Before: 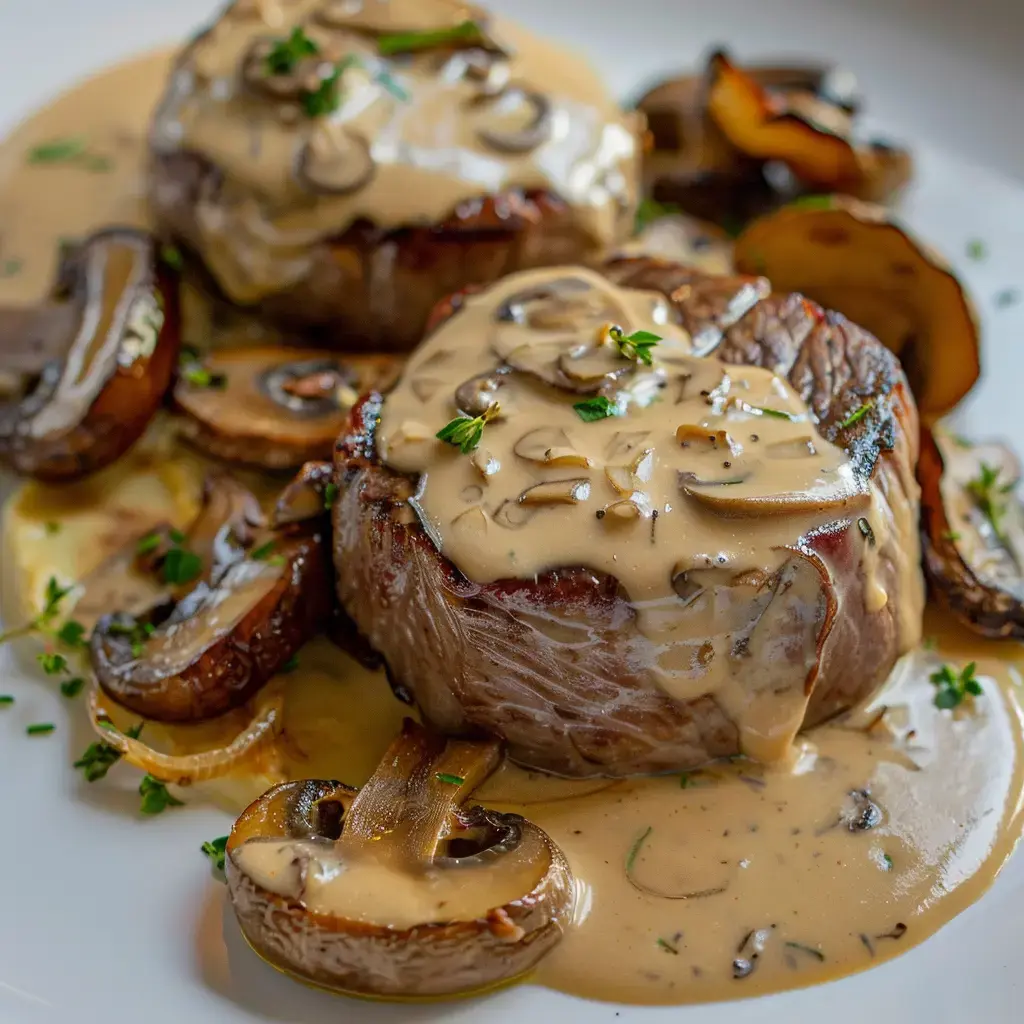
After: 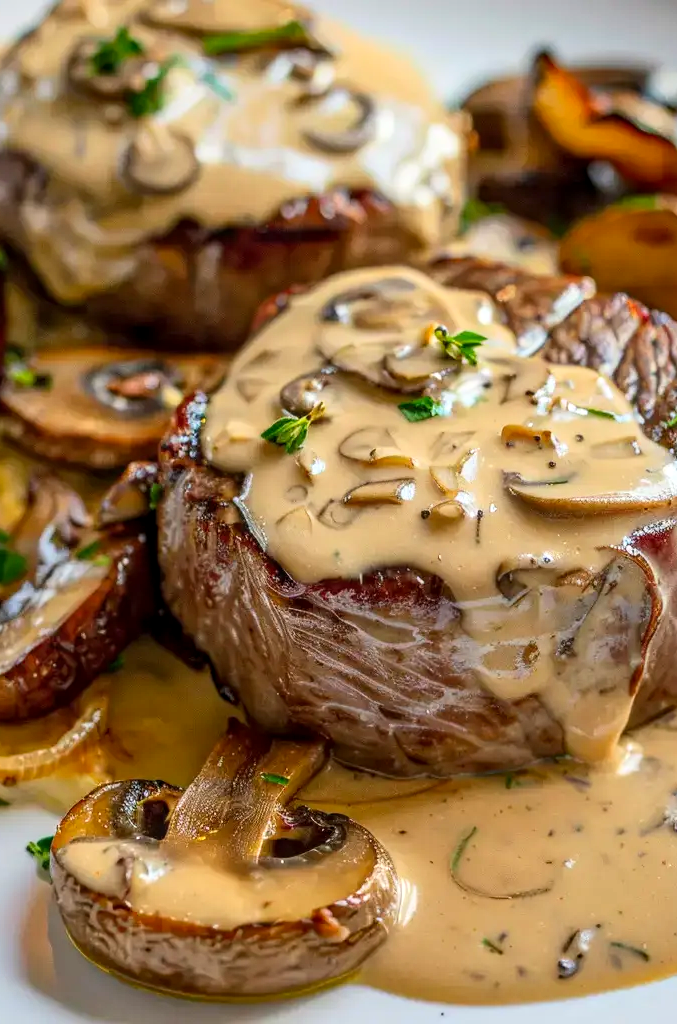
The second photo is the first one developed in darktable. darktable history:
contrast brightness saturation: contrast 0.204, brightness 0.17, saturation 0.223
crop: left 17.104%, right 16.716%
local contrast: on, module defaults
